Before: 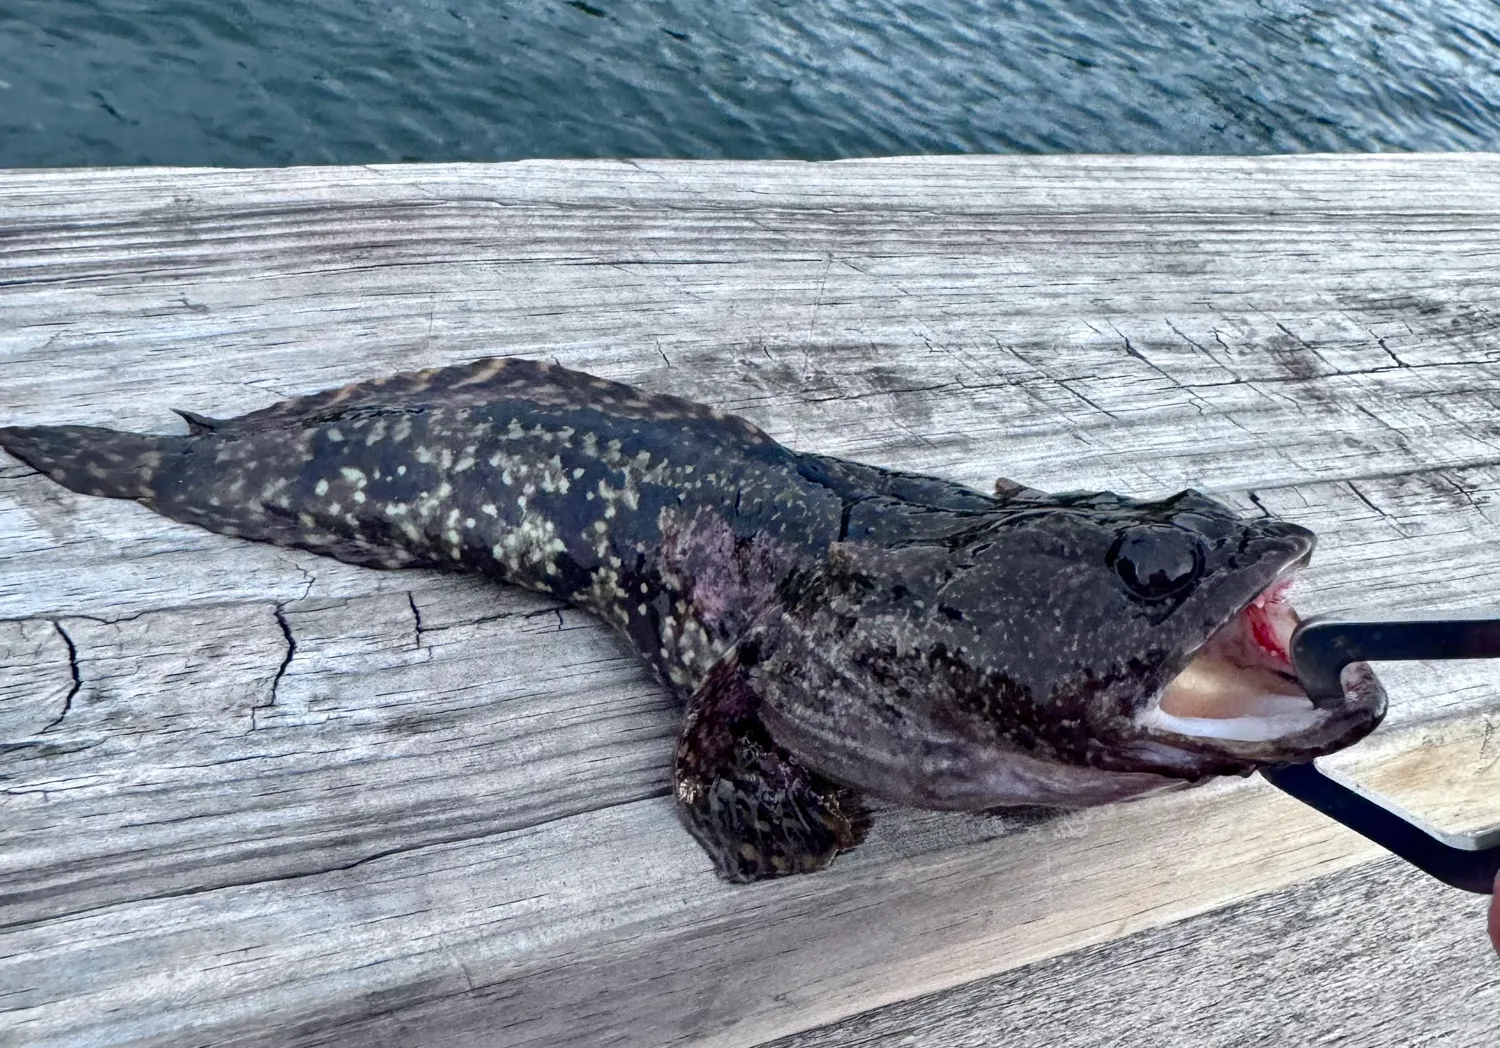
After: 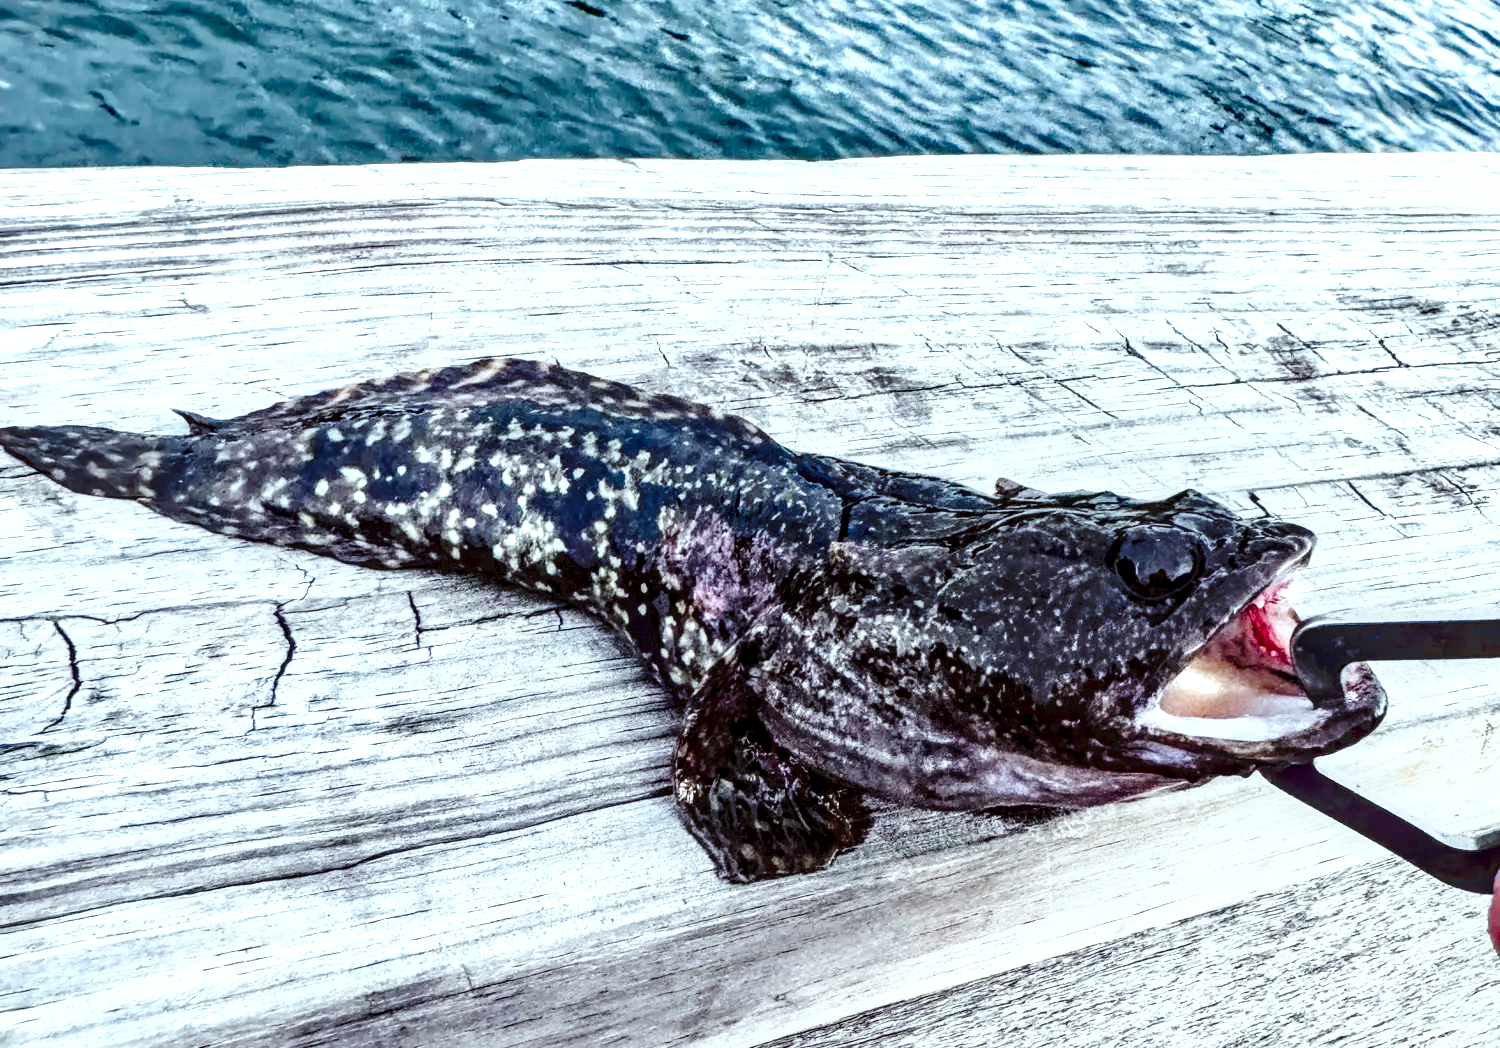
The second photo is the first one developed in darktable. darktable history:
local contrast: highlights 65%, shadows 54%, detail 169%, midtone range 0.514
white balance: emerald 1
tone curve: curves: ch0 [(0, 0) (0.003, 0.037) (0.011, 0.061) (0.025, 0.104) (0.044, 0.145) (0.069, 0.145) (0.1, 0.127) (0.136, 0.175) (0.177, 0.207) (0.224, 0.252) (0.277, 0.341) (0.335, 0.446) (0.399, 0.554) (0.468, 0.658) (0.543, 0.757) (0.623, 0.843) (0.709, 0.919) (0.801, 0.958) (0.898, 0.975) (1, 1)], preserve colors none
color correction: highlights a* -4.98, highlights b* -3.76, shadows a* 3.83, shadows b* 4.08
